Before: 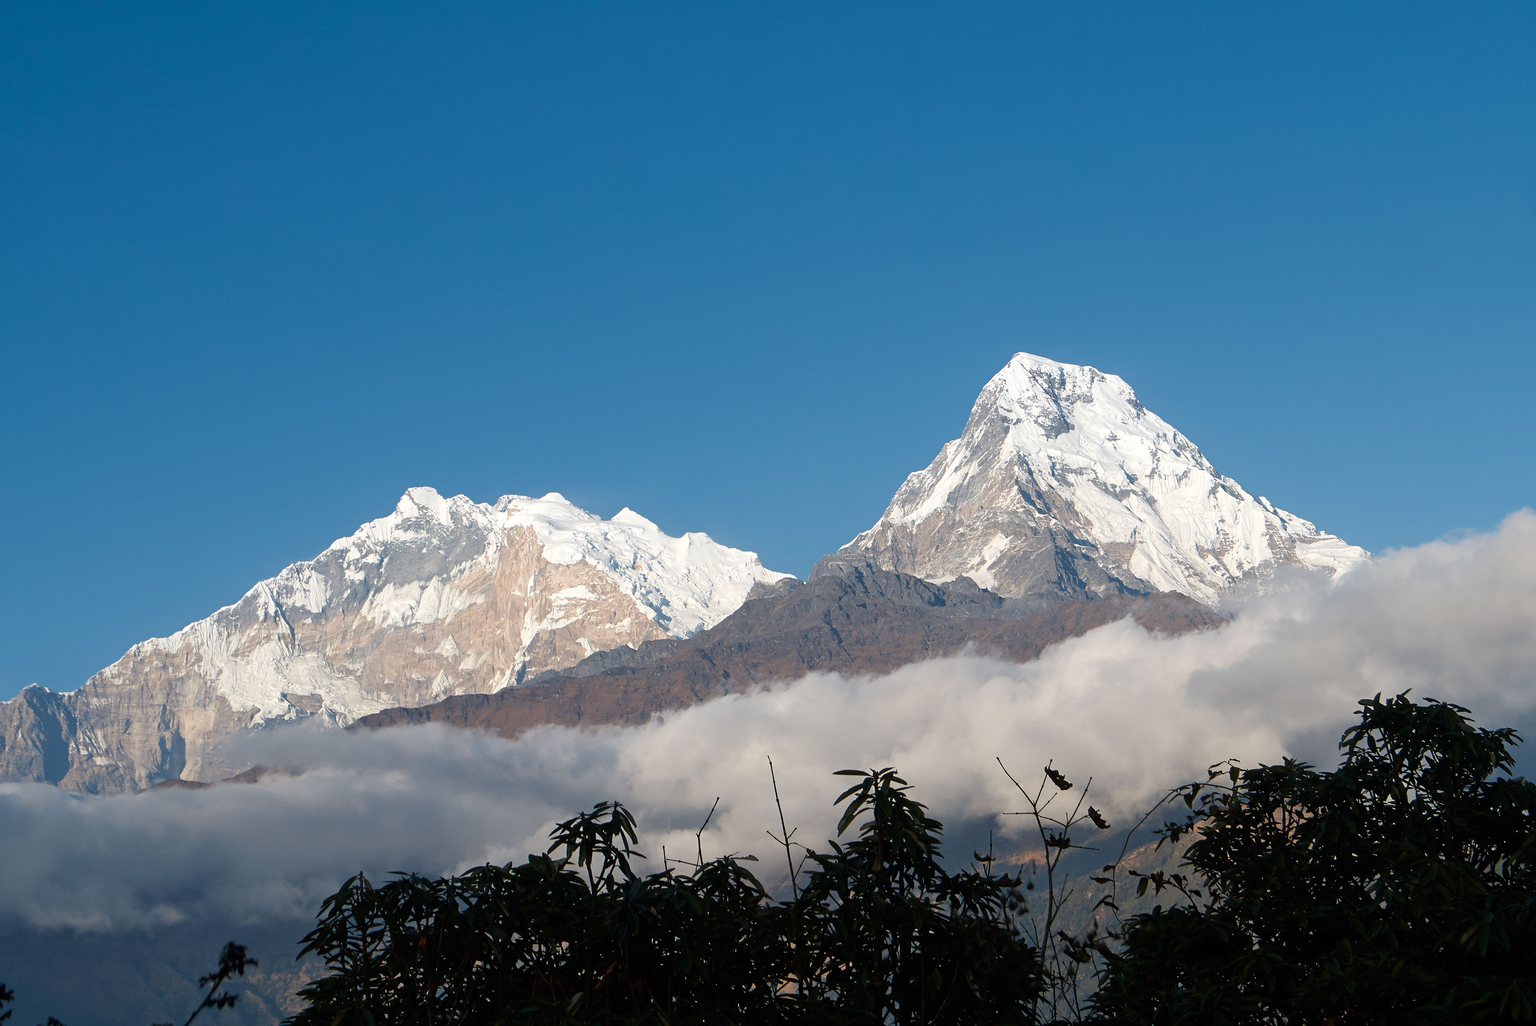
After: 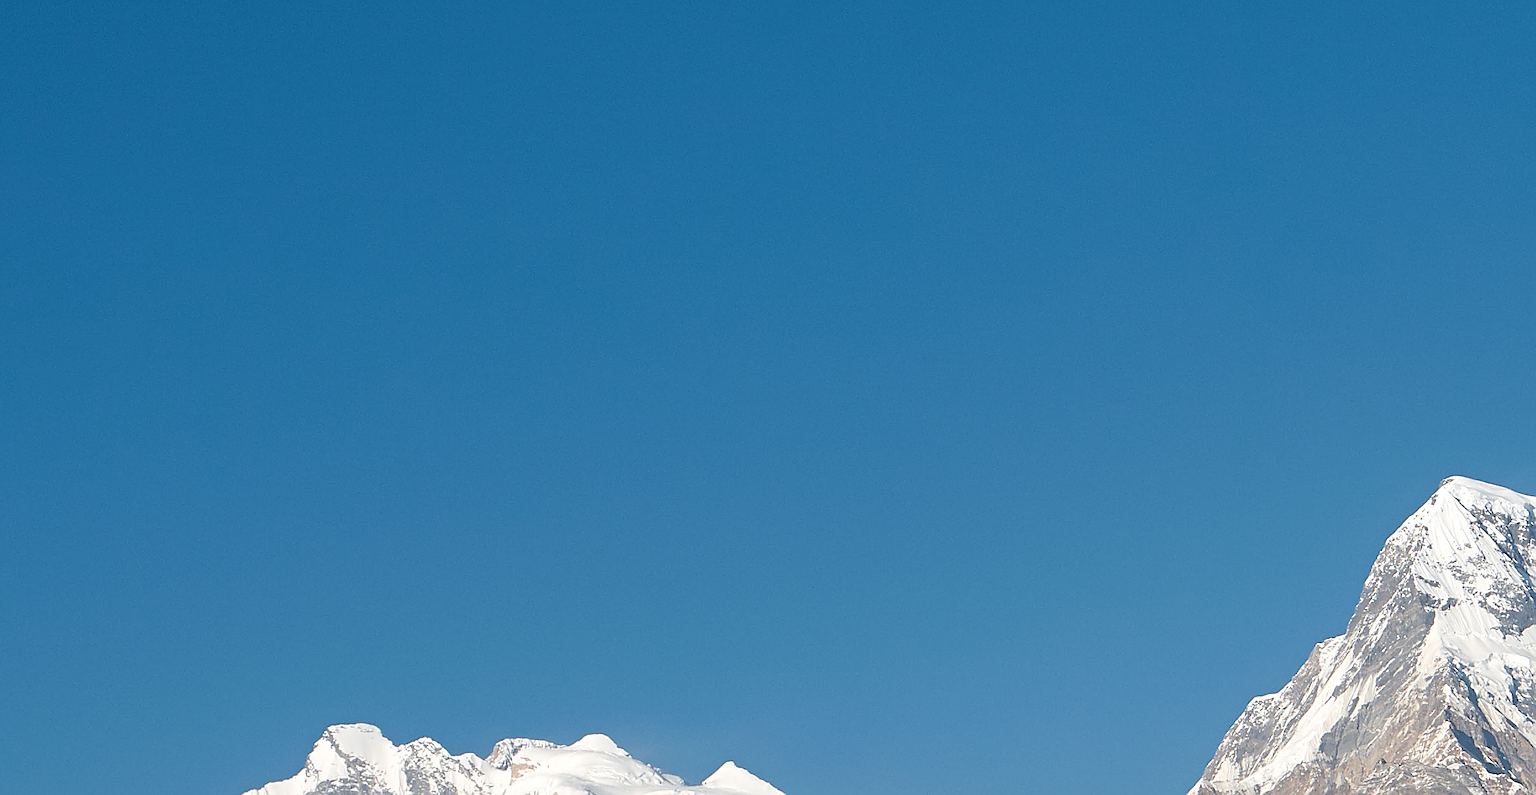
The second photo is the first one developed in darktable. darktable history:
sharpen: on, module defaults
crop: left 14.949%, top 9.113%, right 30.662%, bottom 48.718%
